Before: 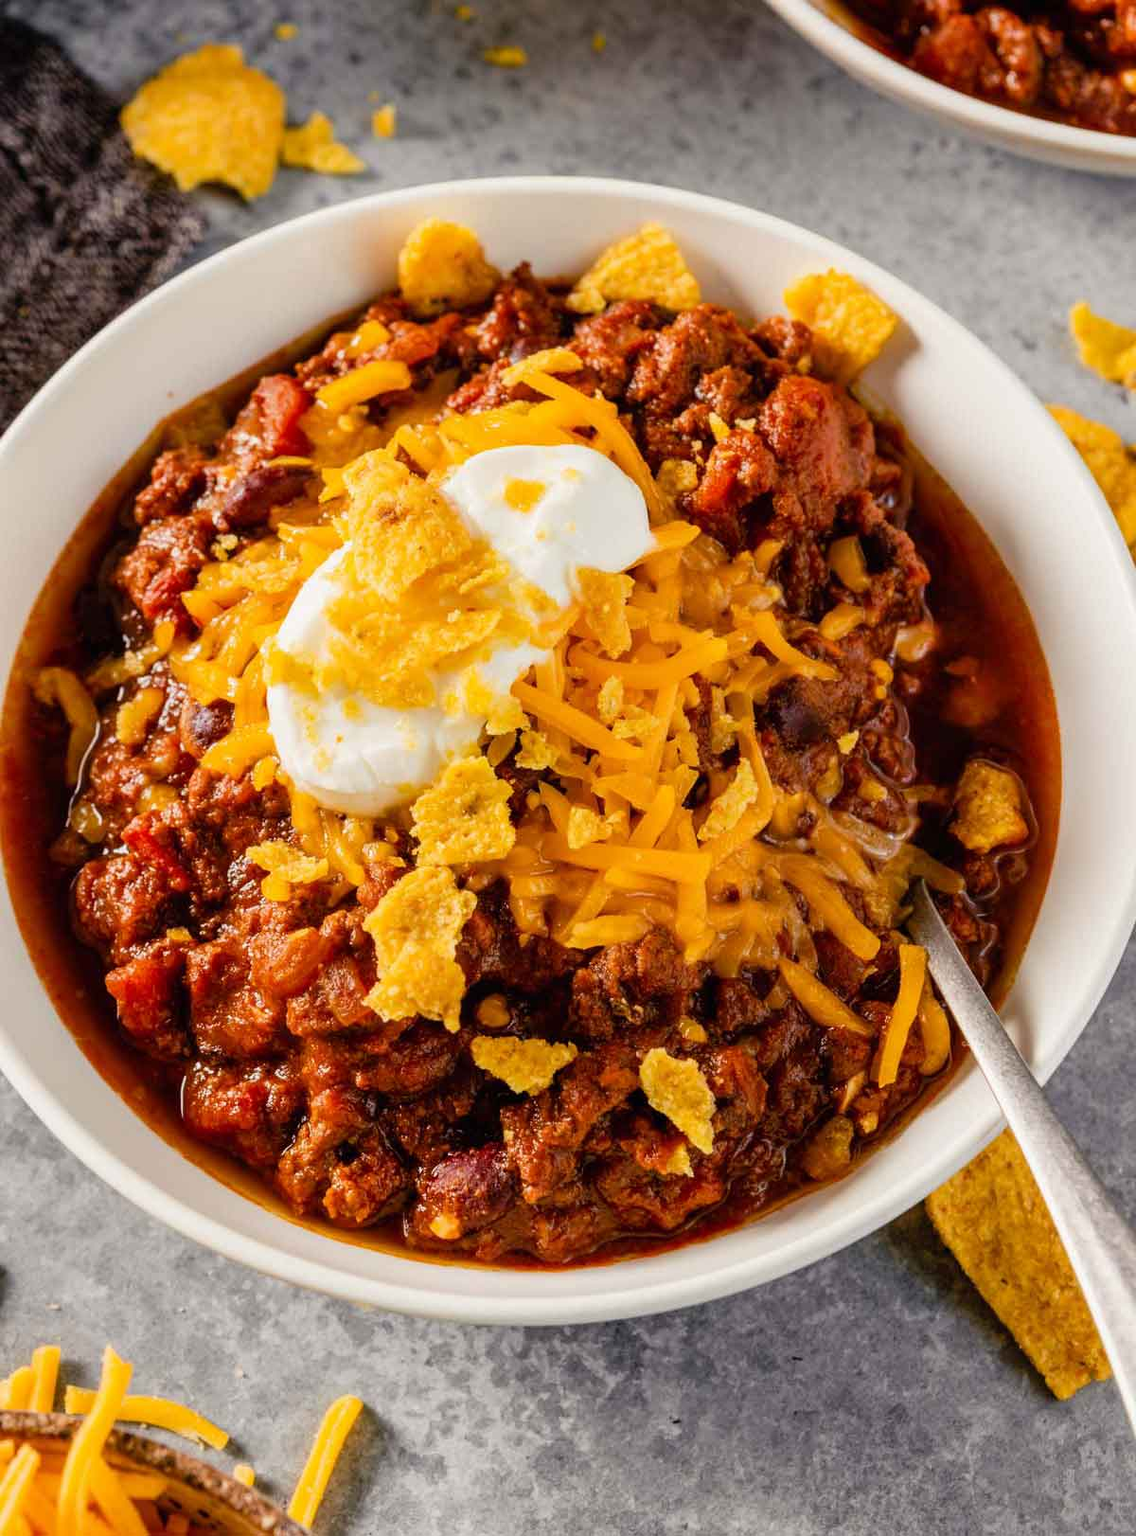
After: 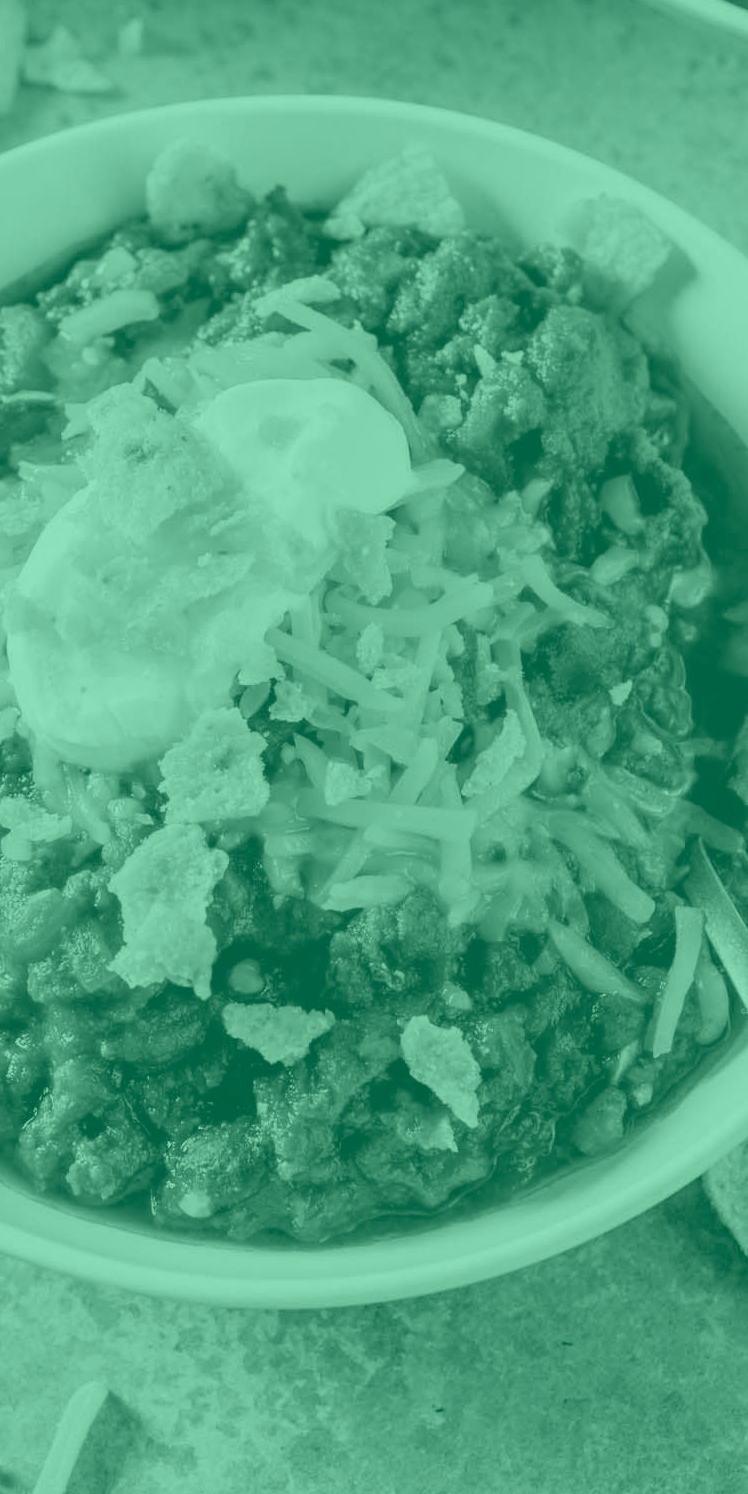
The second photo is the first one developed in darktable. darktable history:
colorize: hue 147.6°, saturation 65%, lightness 21.64%
crop and rotate: left 22.918%, top 5.629%, right 14.711%, bottom 2.247%
